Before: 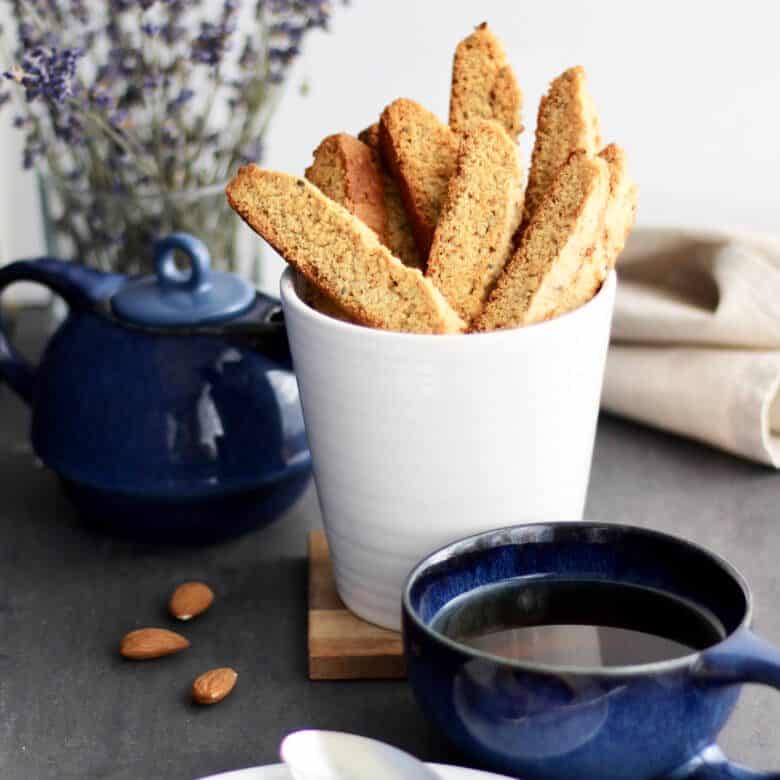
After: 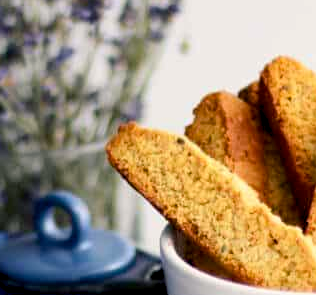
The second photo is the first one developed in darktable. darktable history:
crop: left 15.452%, top 5.459%, right 43.956%, bottom 56.62%
color balance rgb: shadows lift › chroma 2%, shadows lift › hue 217.2°, power › hue 60°, highlights gain › chroma 1%, highlights gain › hue 69.6°, global offset › luminance -0.5%, perceptual saturation grading › global saturation 15%, global vibrance 15%
